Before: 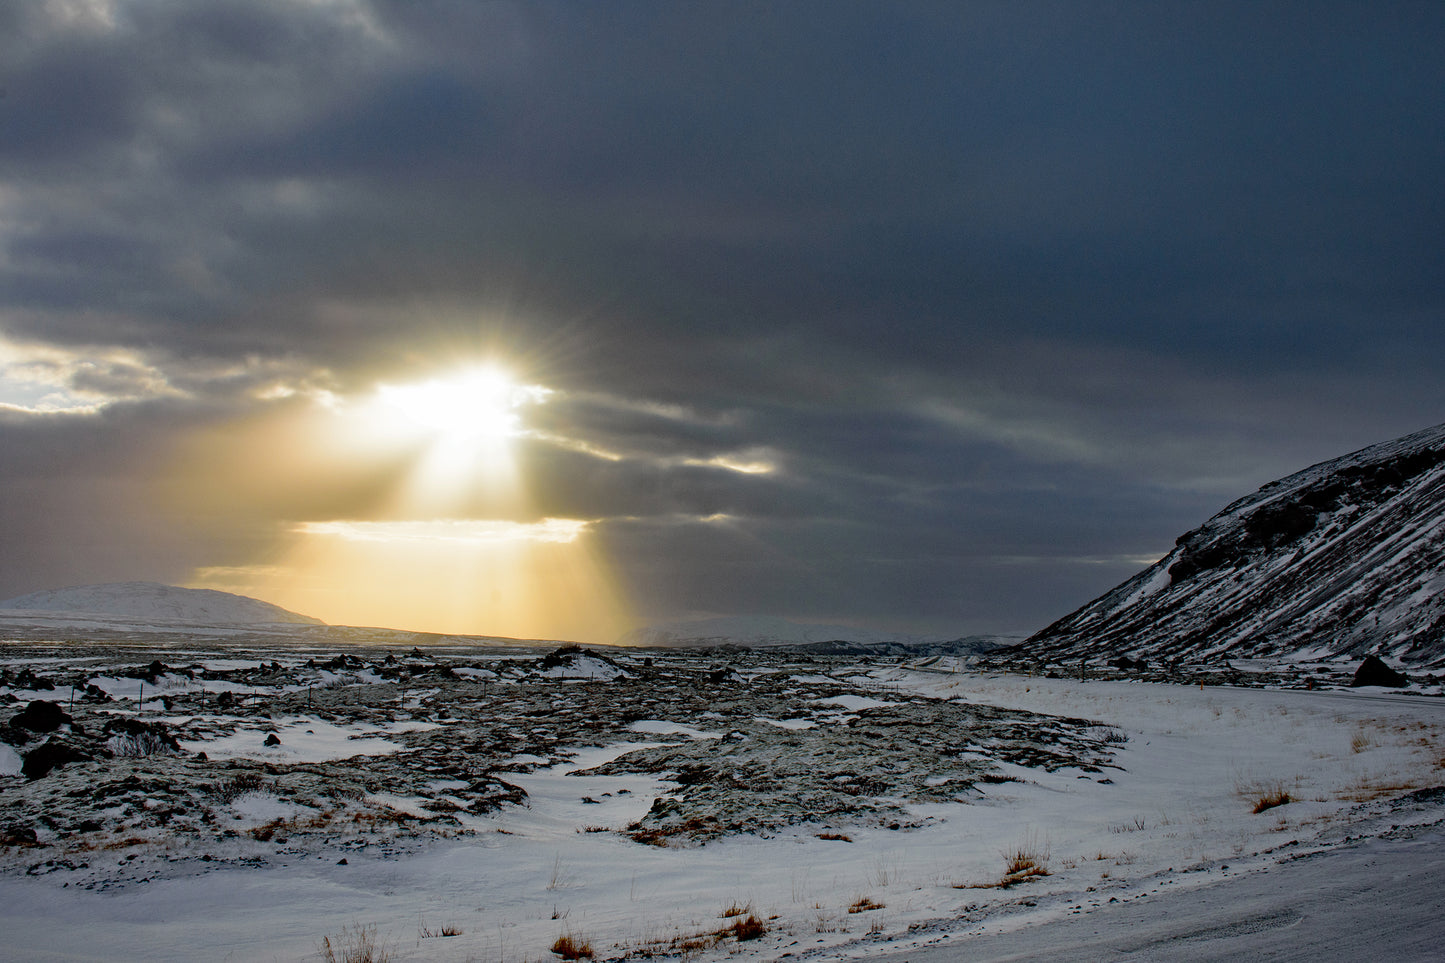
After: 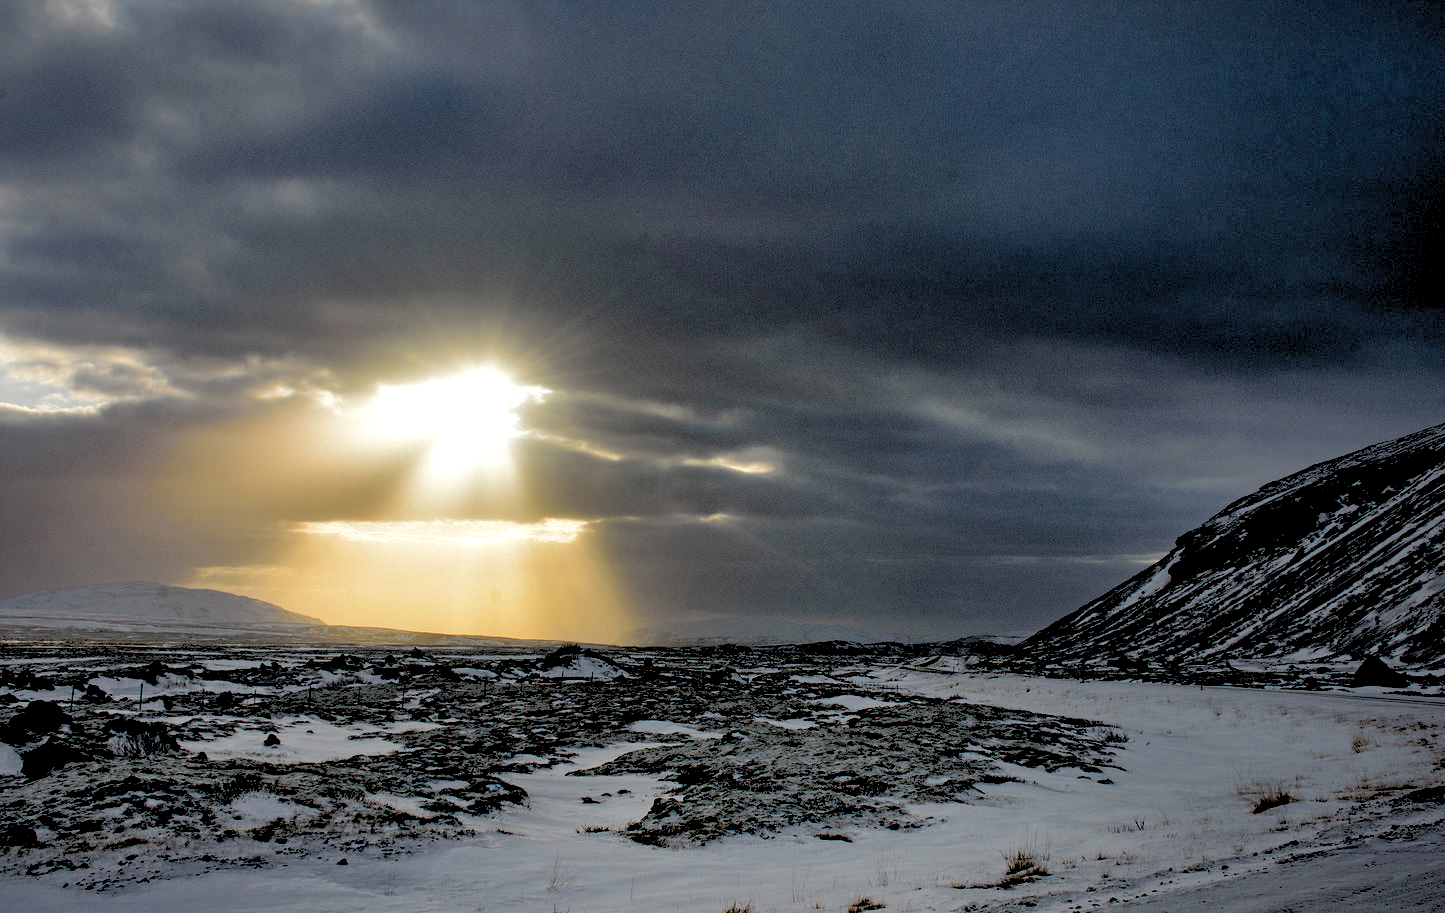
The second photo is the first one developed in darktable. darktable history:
rgb levels: levels [[0.034, 0.472, 0.904], [0, 0.5, 1], [0, 0.5, 1]]
crop and rotate: top 0%, bottom 5.097%
shadows and highlights: on, module defaults
